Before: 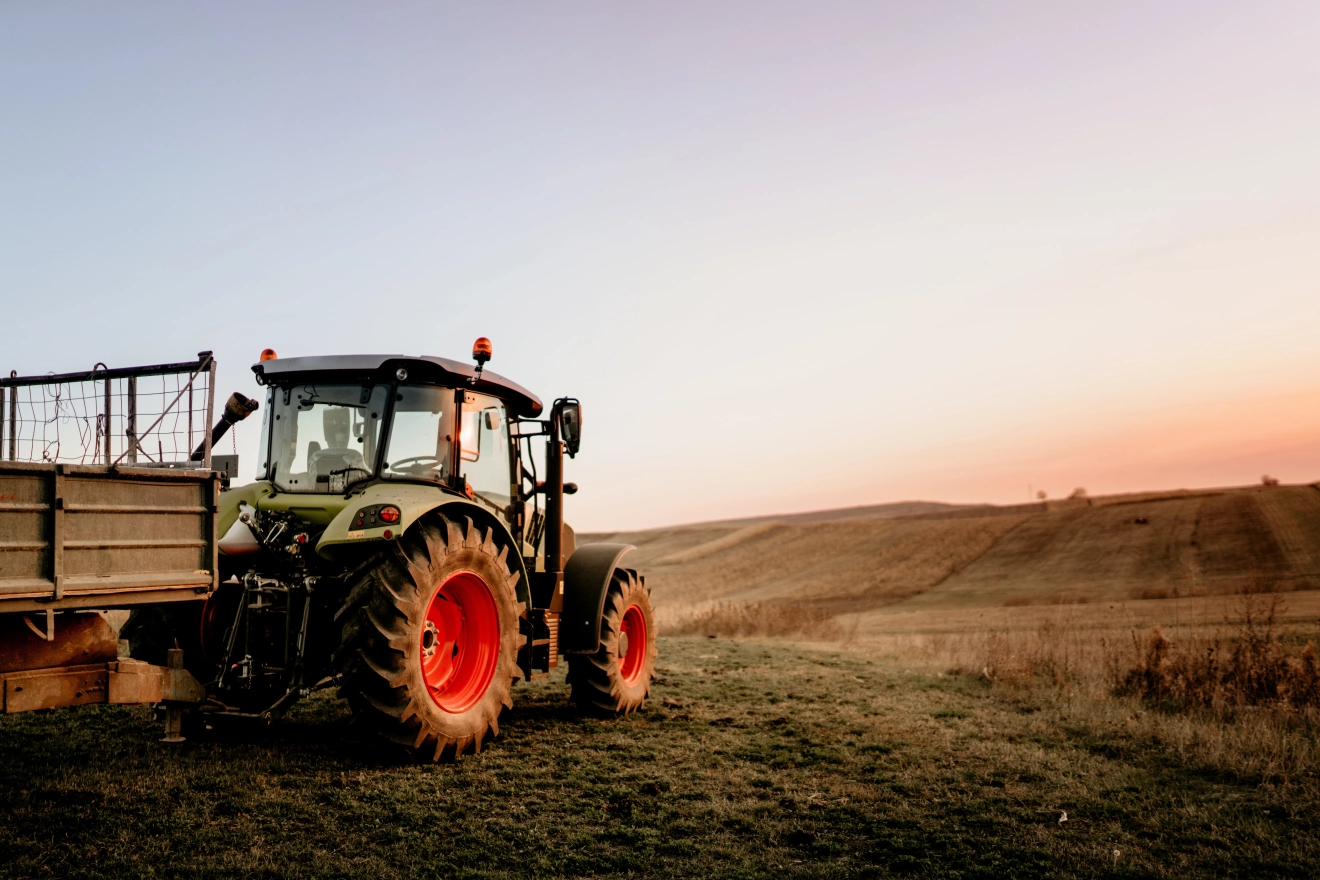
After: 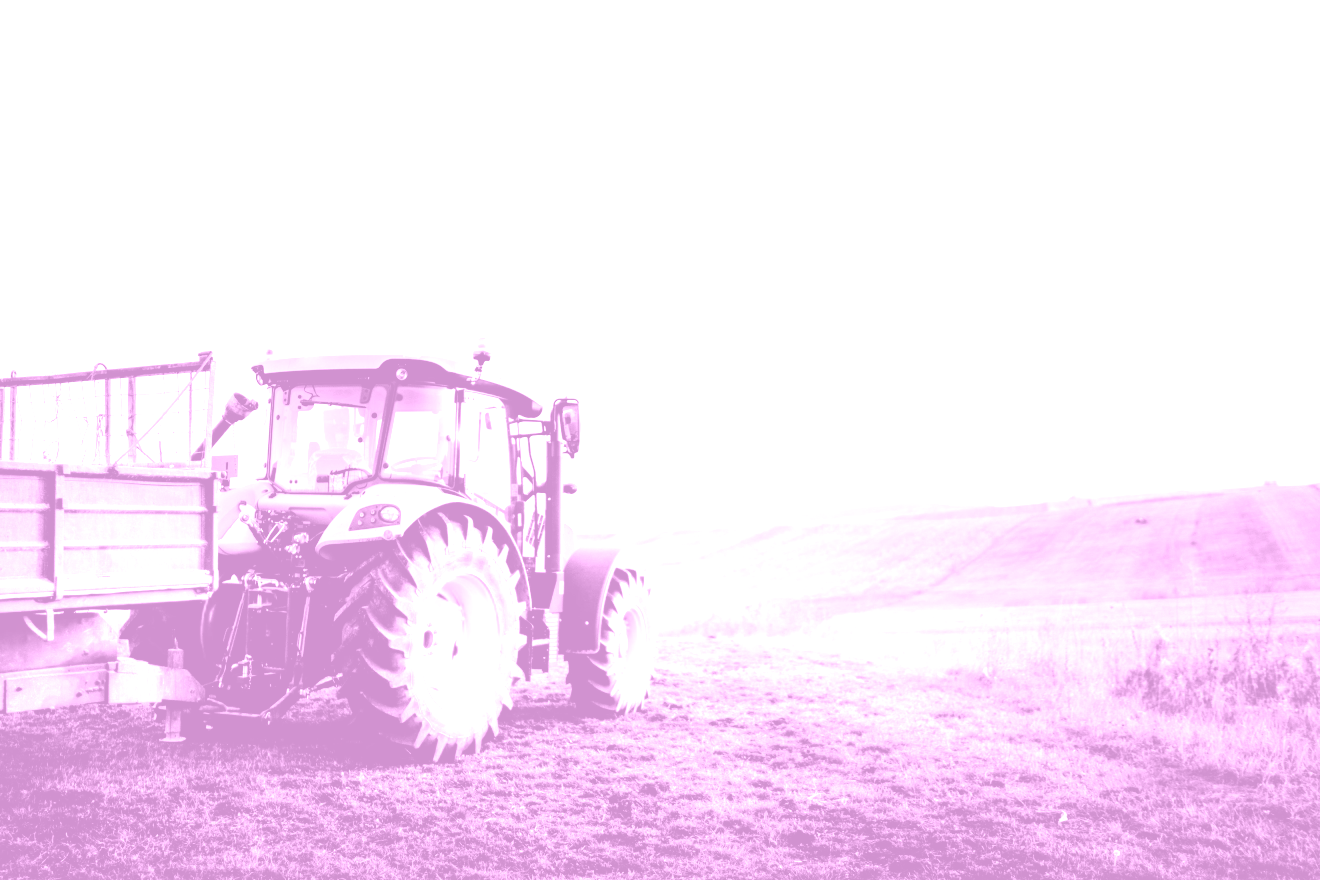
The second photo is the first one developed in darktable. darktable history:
color correction: saturation 2.15
white balance: red 4.26, blue 1.802
colorize: hue 331.2°, saturation 75%, source mix 30.28%, lightness 70.52%, version 1
